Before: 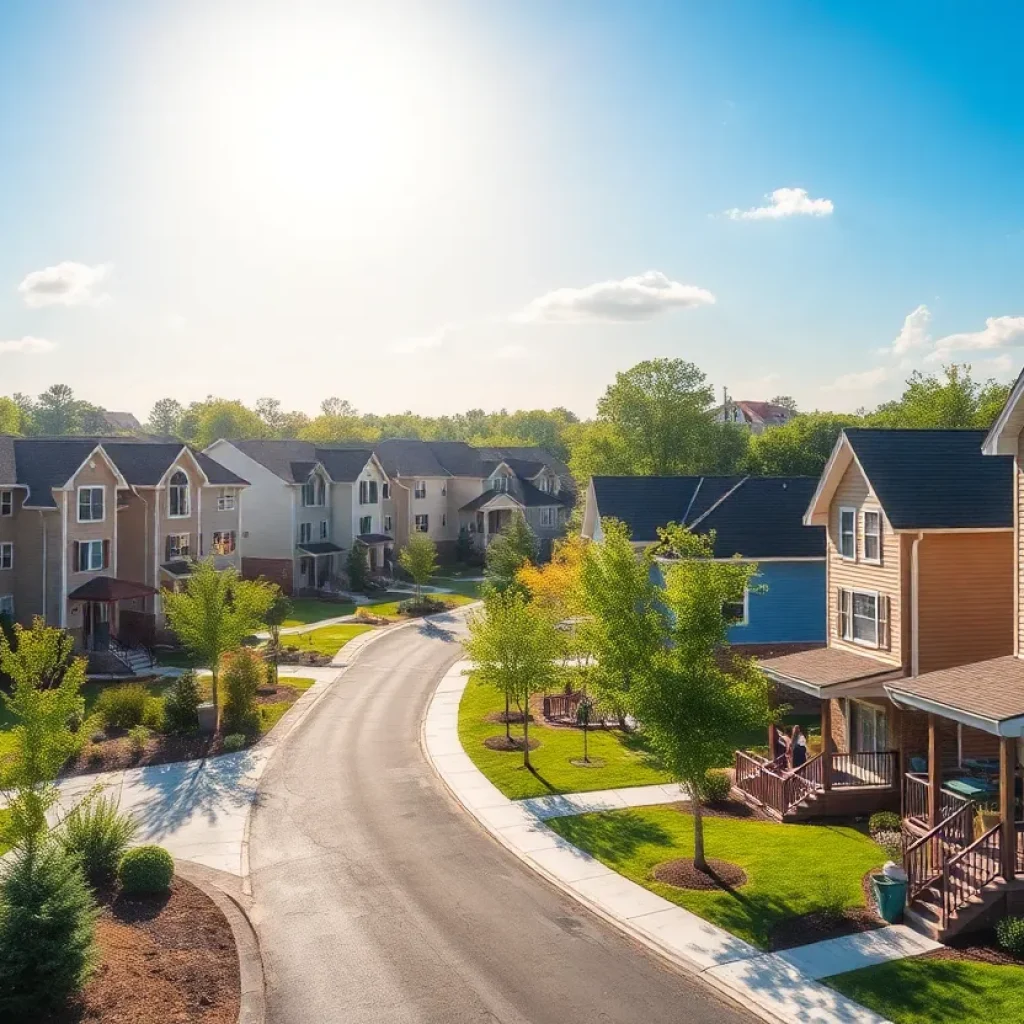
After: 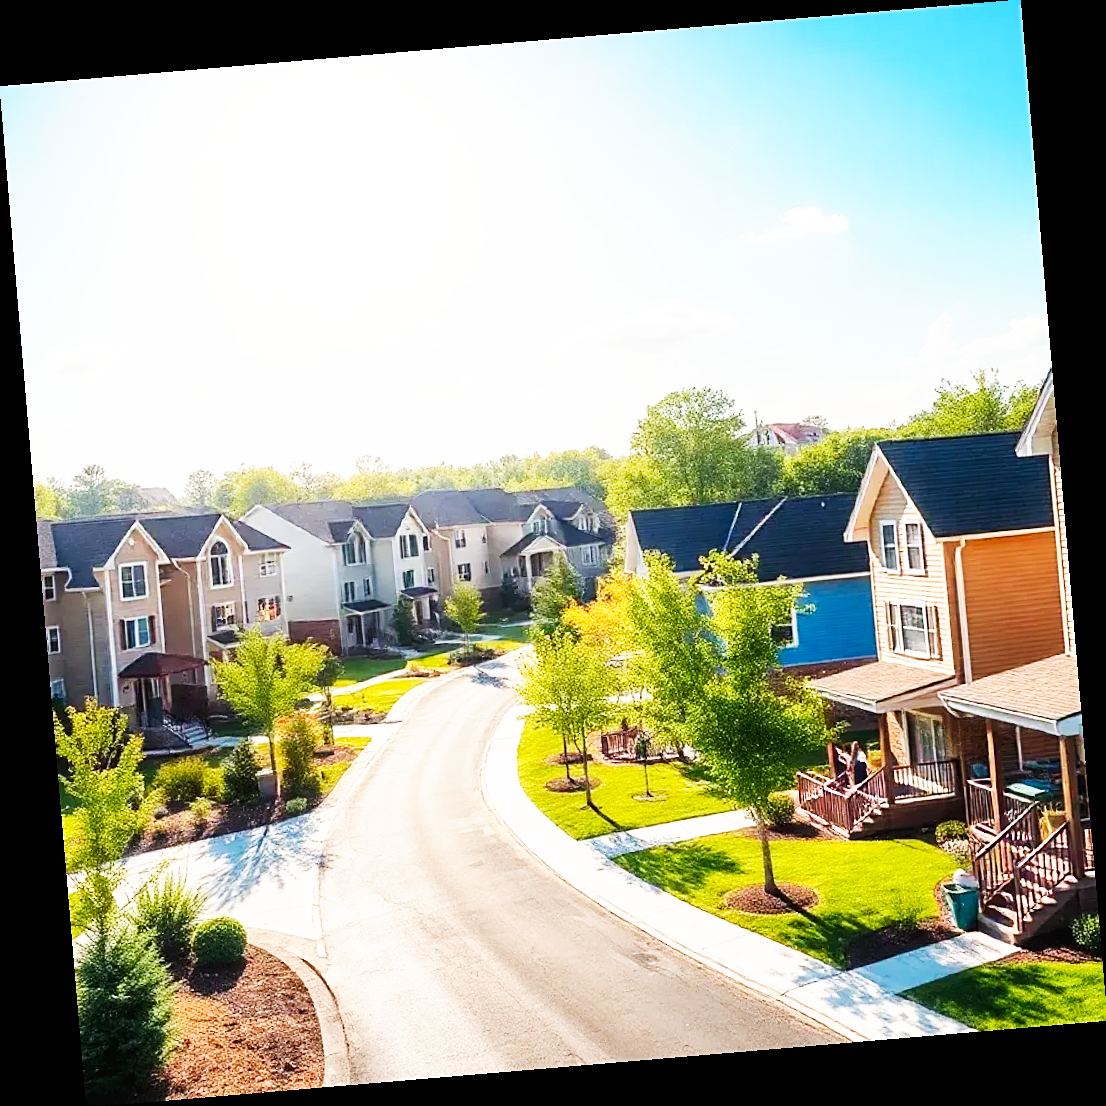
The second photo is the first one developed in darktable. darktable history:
sharpen: on, module defaults
base curve: curves: ch0 [(0, 0) (0.007, 0.004) (0.027, 0.03) (0.046, 0.07) (0.207, 0.54) (0.442, 0.872) (0.673, 0.972) (1, 1)], preserve colors none
tone equalizer: on, module defaults
rotate and perspective: rotation -4.86°, automatic cropping off
